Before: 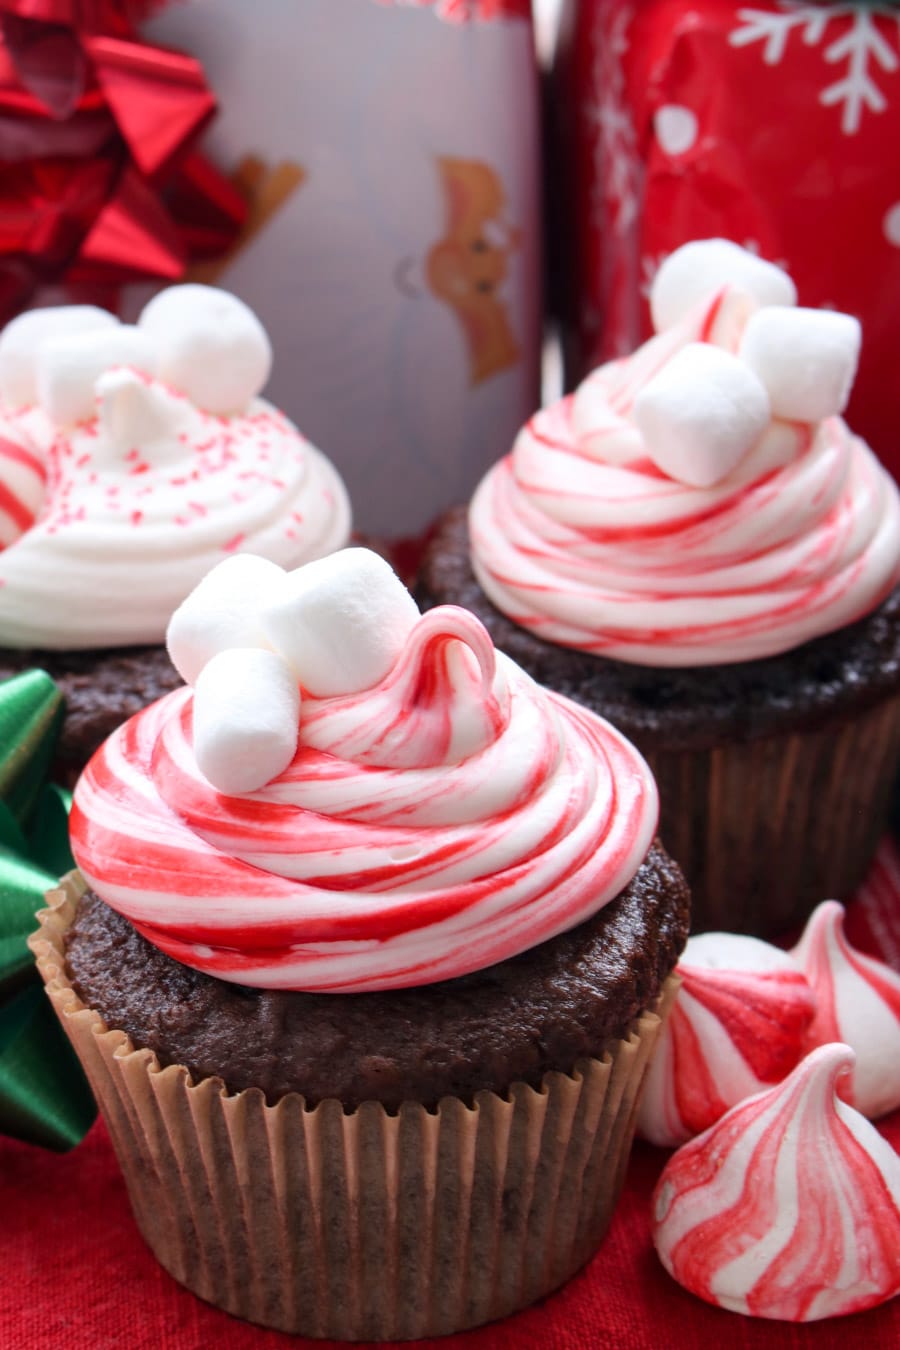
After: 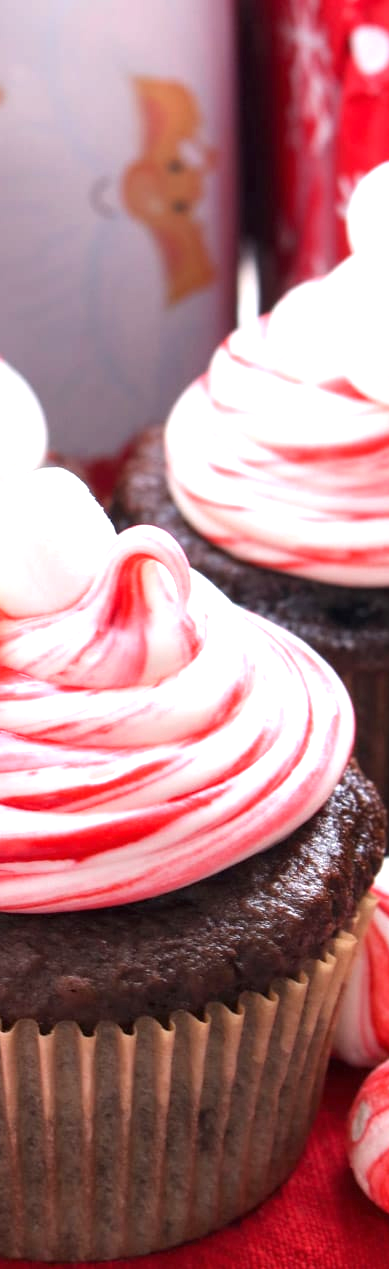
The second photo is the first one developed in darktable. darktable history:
exposure: black level correction 0, exposure 0.898 EV, compensate exposure bias true, compensate highlight preservation false
crop: left 33.808%, top 5.939%, right 22.899%
levels: mode automatic, levels [0.093, 0.434, 0.988]
